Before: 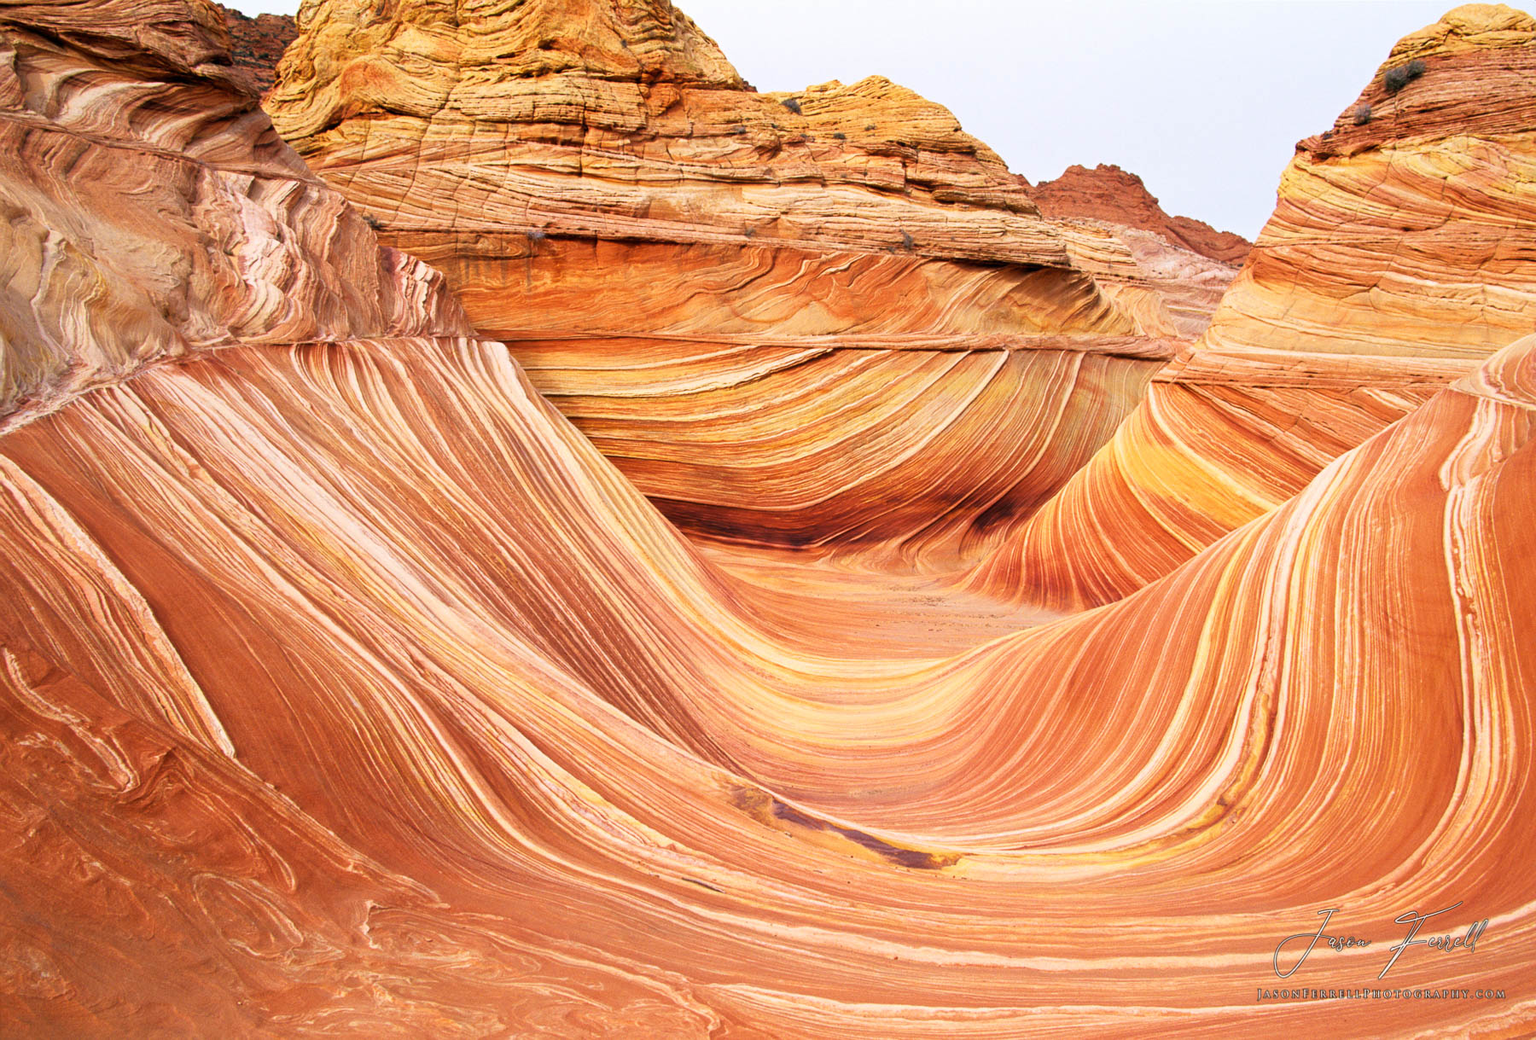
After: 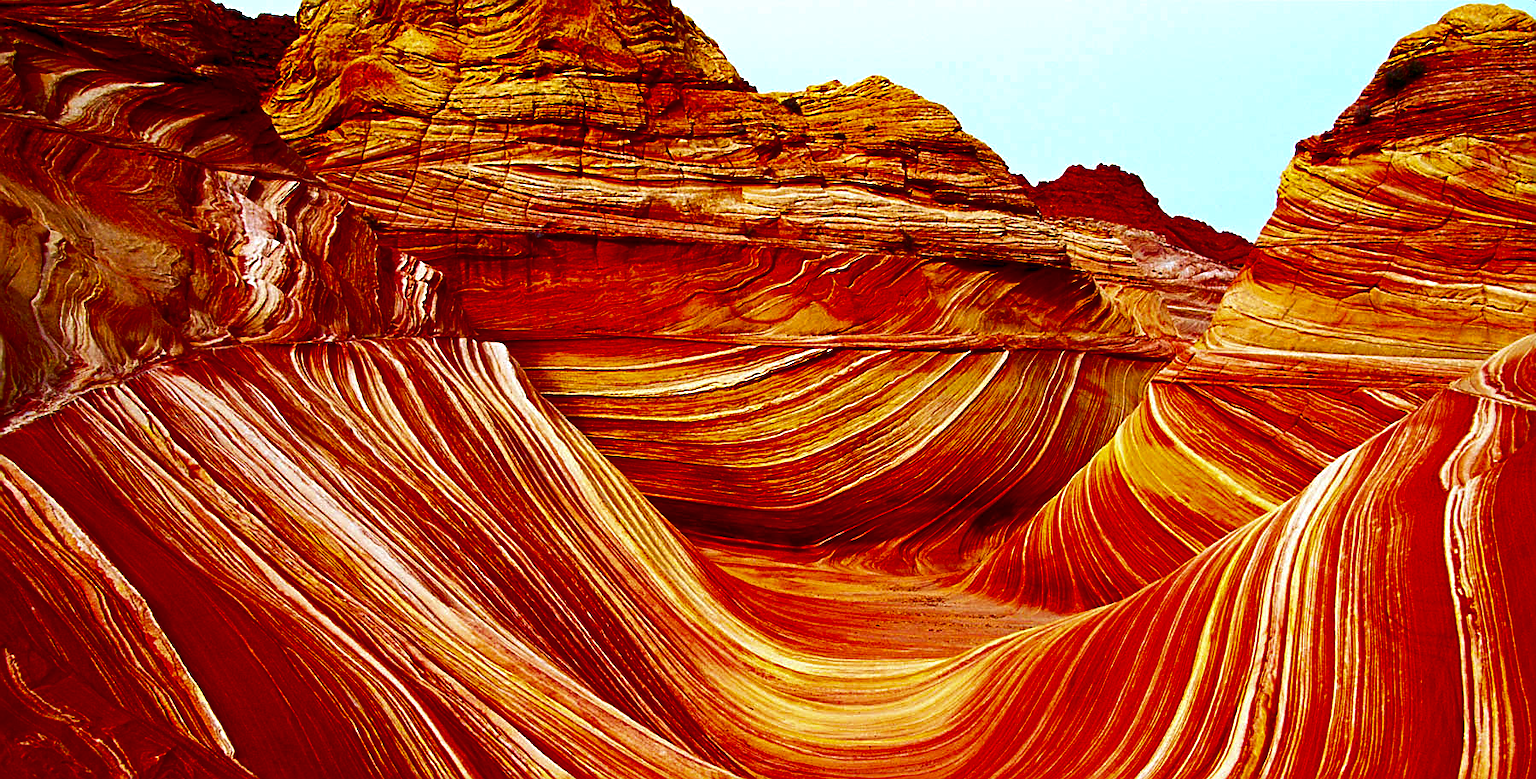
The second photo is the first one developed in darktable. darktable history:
sharpen: on, module defaults
contrast brightness saturation: brightness -1, saturation 1
crop: bottom 24.988%
exposure: exposure 0.2 EV, compensate highlight preservation false
tone curve: curves: ch0 [(0, 0) (0.003, 0.003) (0.011, 0.011) (0.025, 0.024) (0.044, 0.043) (0.069, 0.068) (0.1, 0.097) (0.136, 0.132) (0.177, 0.173) (0.224, 0.219) (0.277, 0.27) (0.335, 0.327) (0.399, 0.389) (0.468, 0.457) (0.543, 0.549) (0.623, 0.628) (0.709, 0.713) (0.801, 0.803) (0.898, 0.899) (1, 1)], preserve colors none
color correction: highlights a* -11.71, highlights b* -15.58
